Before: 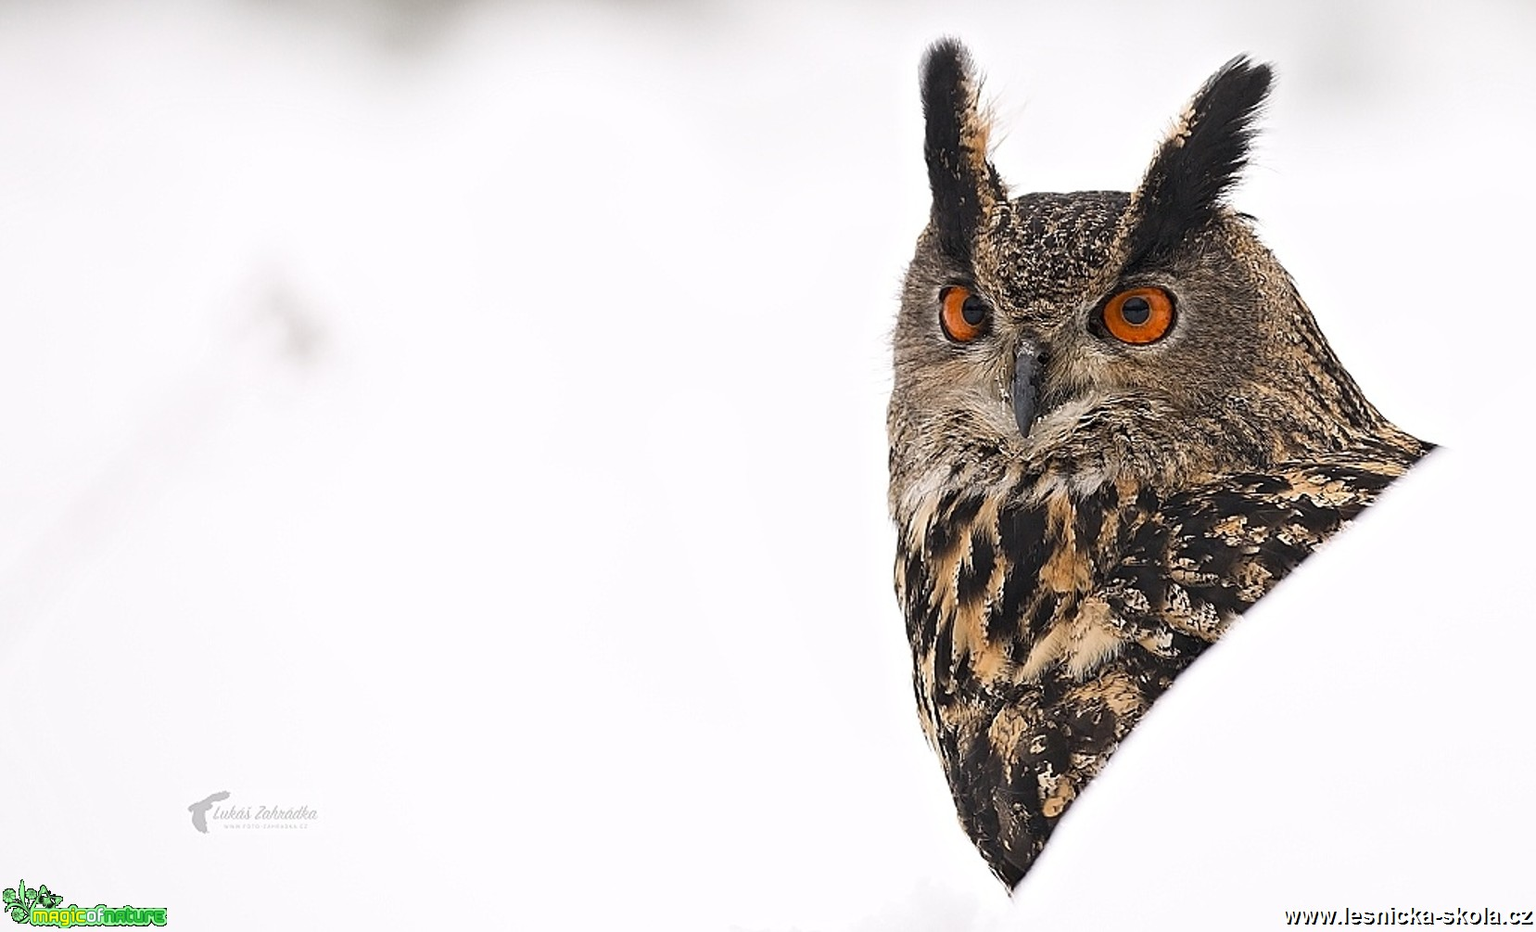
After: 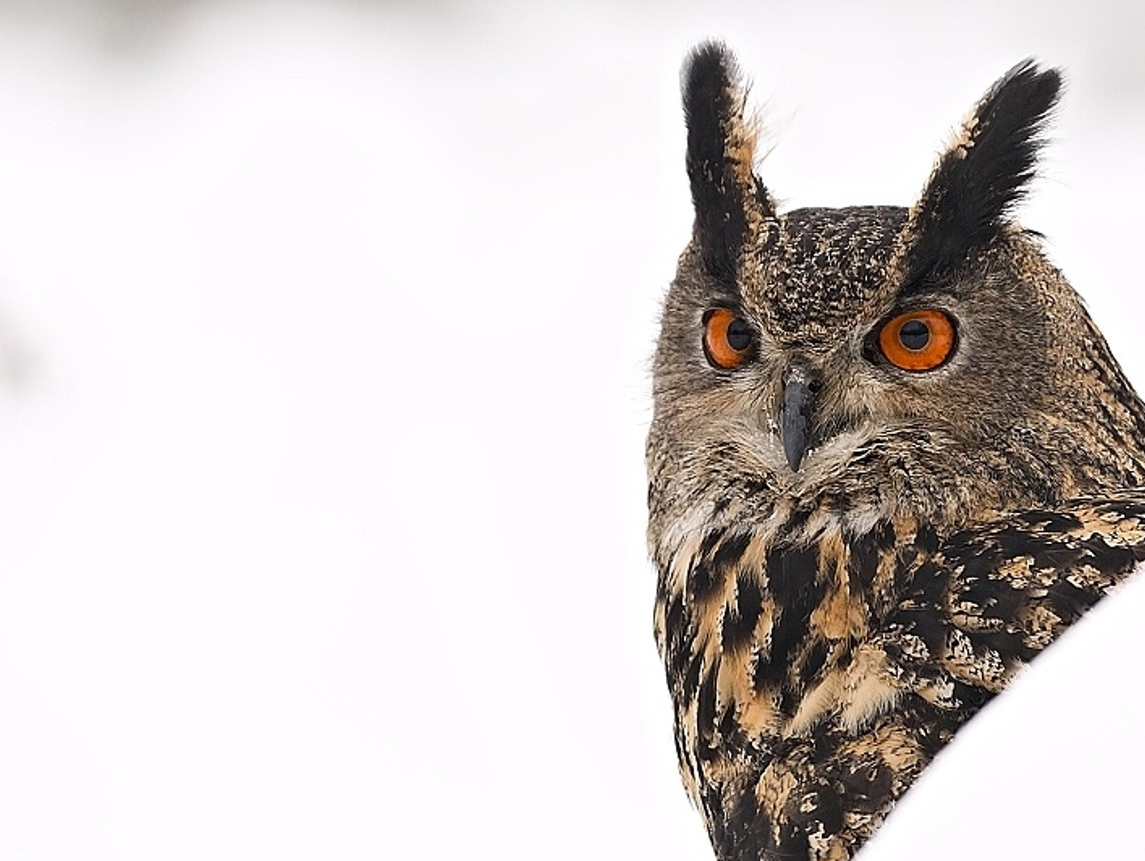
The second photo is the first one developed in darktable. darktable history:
crop: left 18.796%, right 12.078%, bottom 14.268%
